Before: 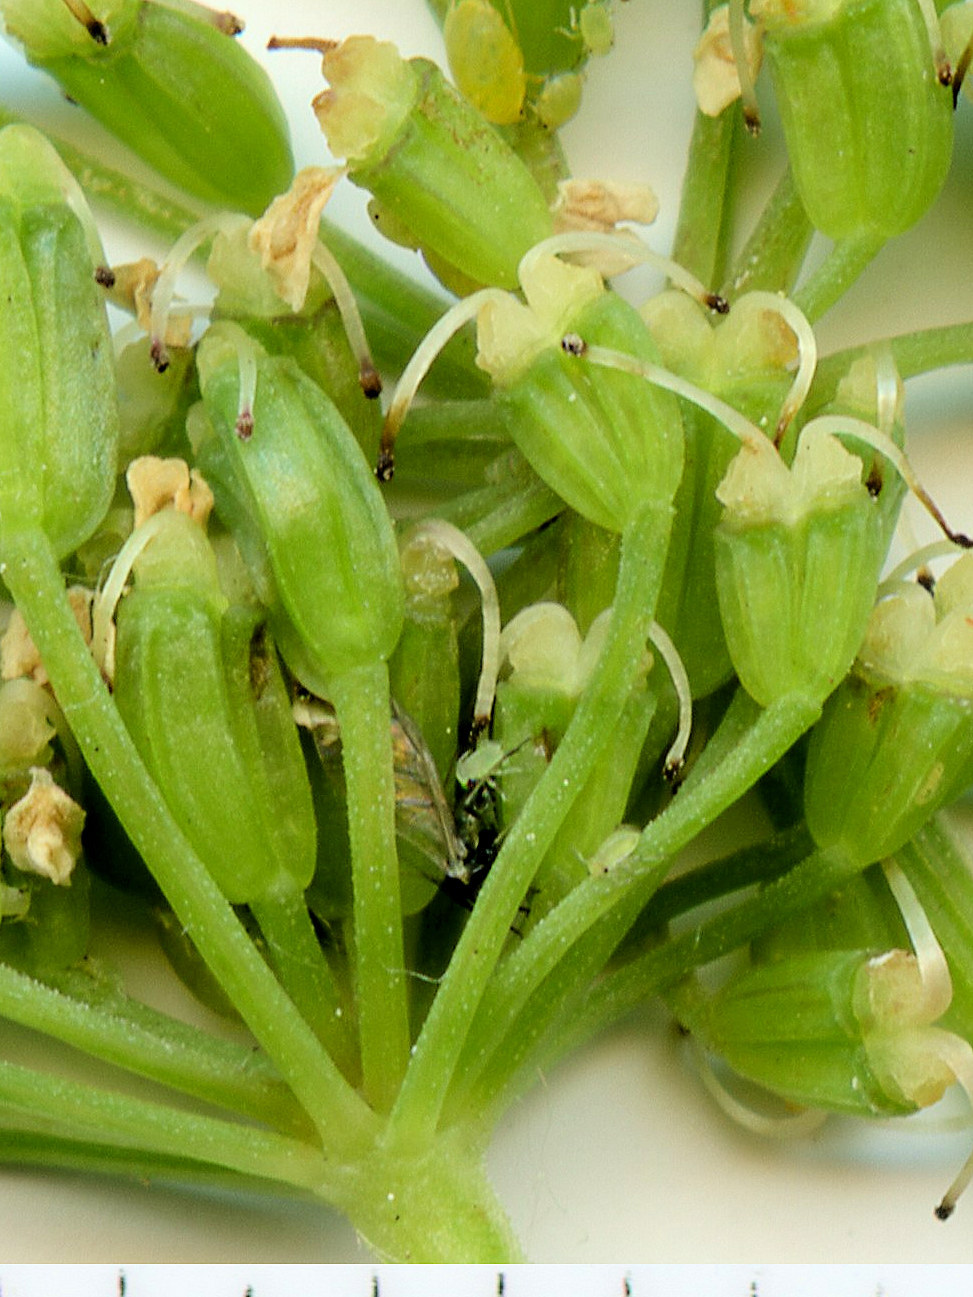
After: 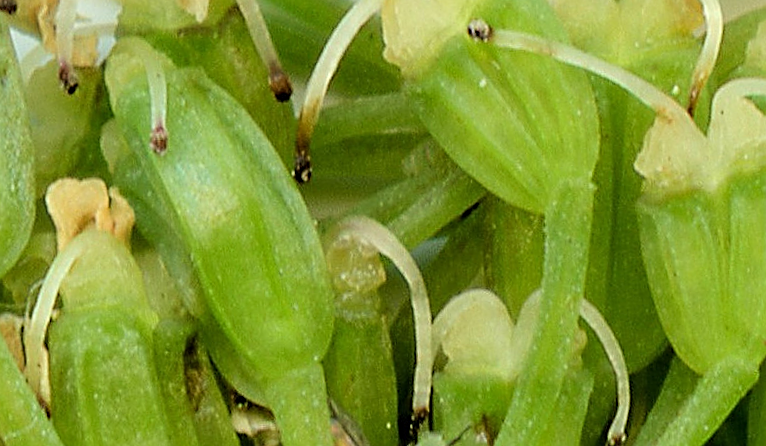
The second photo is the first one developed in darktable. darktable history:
sharpen: on, module defaults
crop: left 7.036%, top 18.398%, right 14.379%, bottom 40.043%
rotate and perspective: rotation -5°, crop left 0.05, crop right 0.952, crop top 0.11, crop bottom 0.89
